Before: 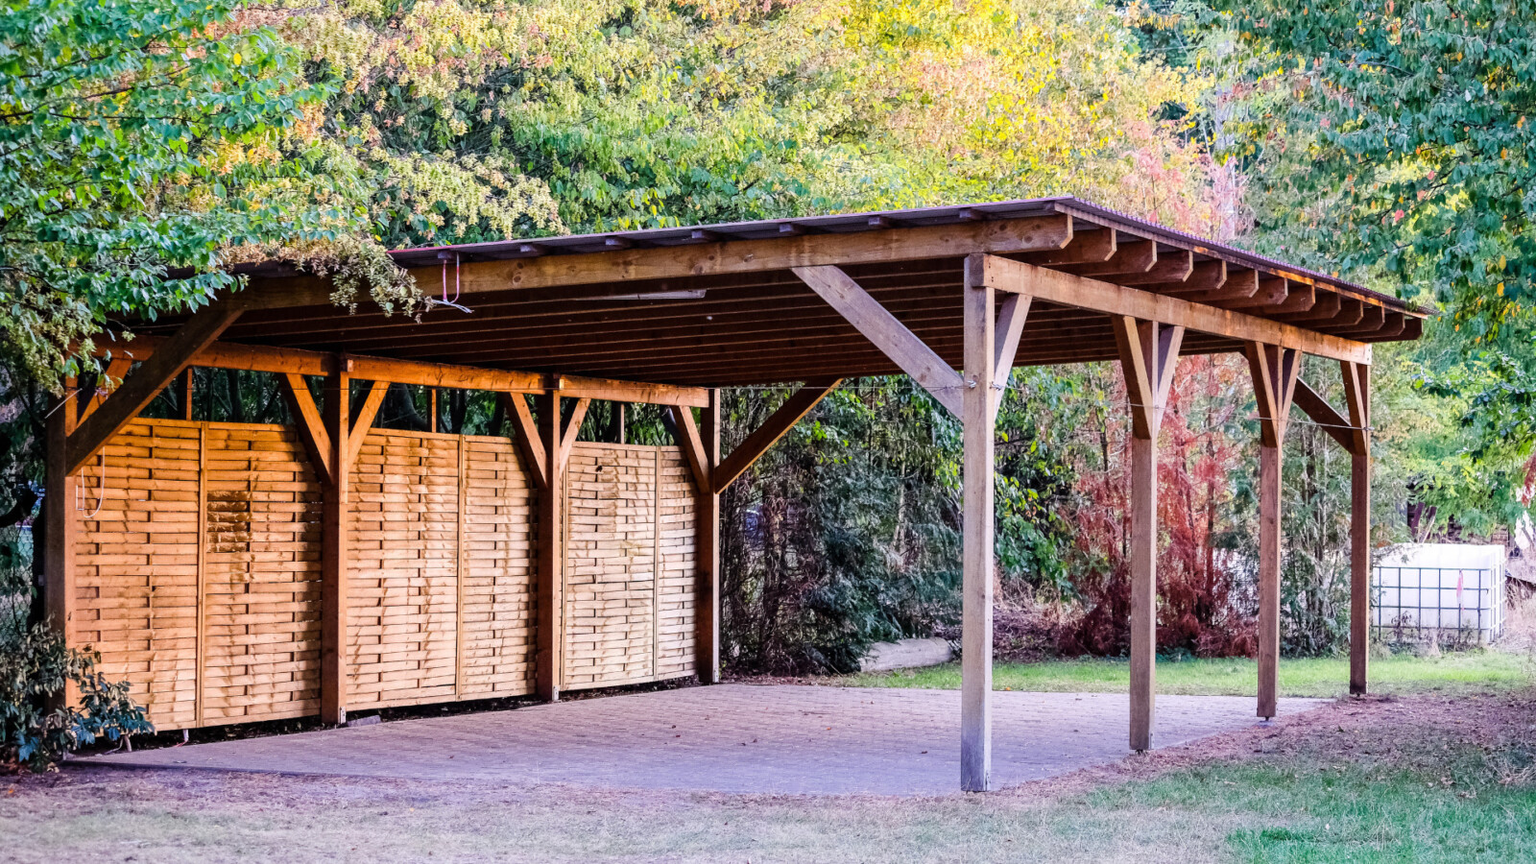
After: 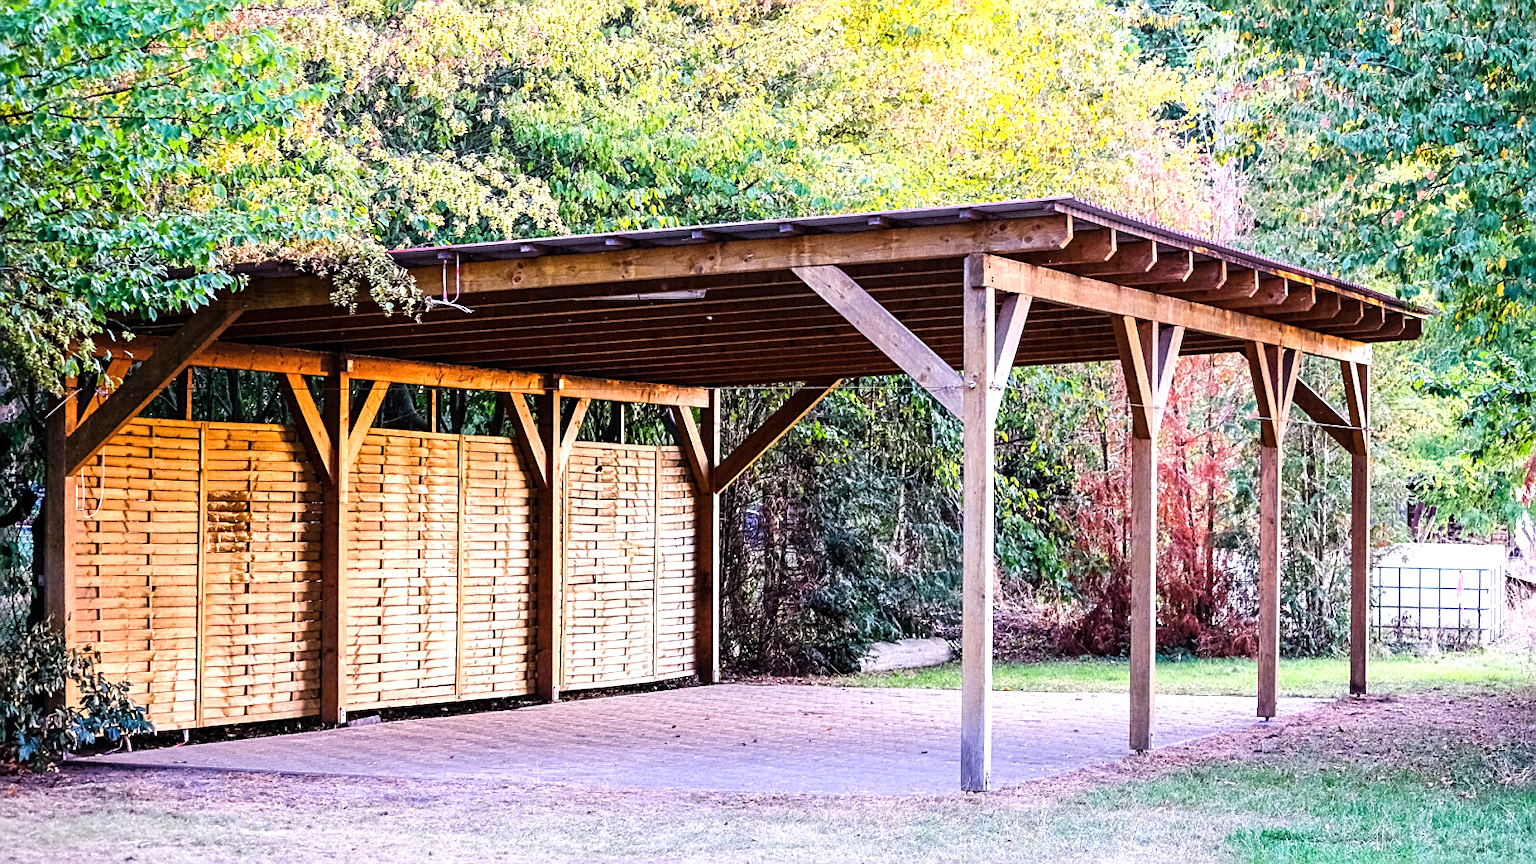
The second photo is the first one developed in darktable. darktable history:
color correction: highlights a* 0.003, highlights b* -0.283
exposure: exposure 0.6 EV, compensate highlight preservation false
tone equalizer: on, module defaults
sharpen: on, module defaults
